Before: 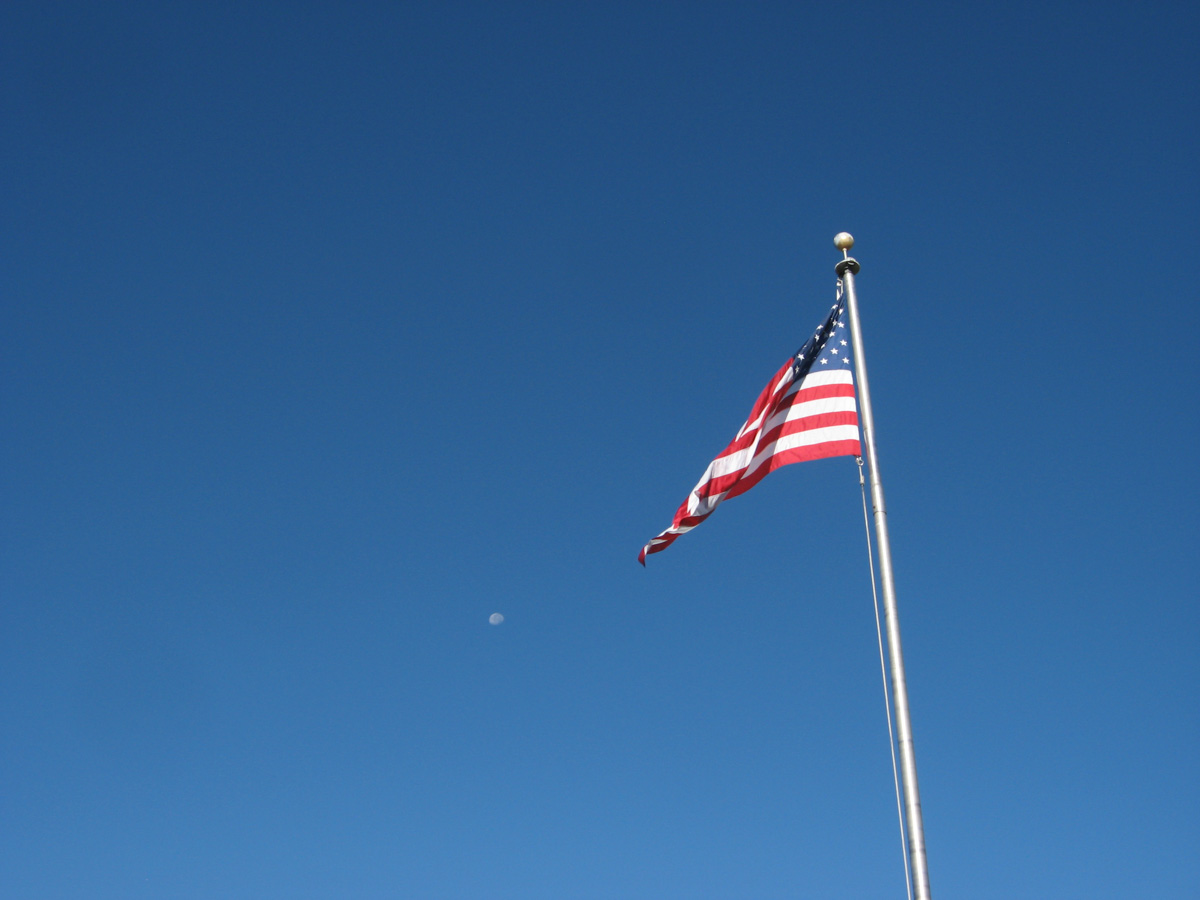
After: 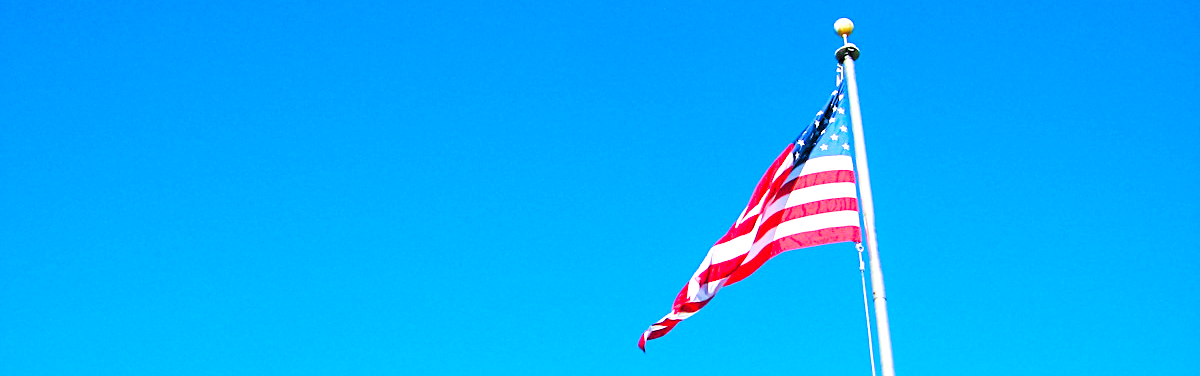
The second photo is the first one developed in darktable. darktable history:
color balance rgb: perceptual saturation grading › global saturation 20%, global vibrance 20%
sharpen: on, module defaults
crop and rotate: top 23.84%, bottom 34.294%
velvia: strength 67.07%, mid-tones bias 0.972
white balance: red 0.982, blue 1.018
contrast brightness saturation: contrast 0.07, brightness 0.18, saturation 0.4
sigmoid: skew -0.2, preserve hue 0%, red attenuation 0.1, red rotation 0.035, green attenuation 0.1, green rotation -0.017, blue attenuation 0.15, blue rotation -0.052, base primaries Rec2020
levels: levels [0.036, 0.364, 0.827]
